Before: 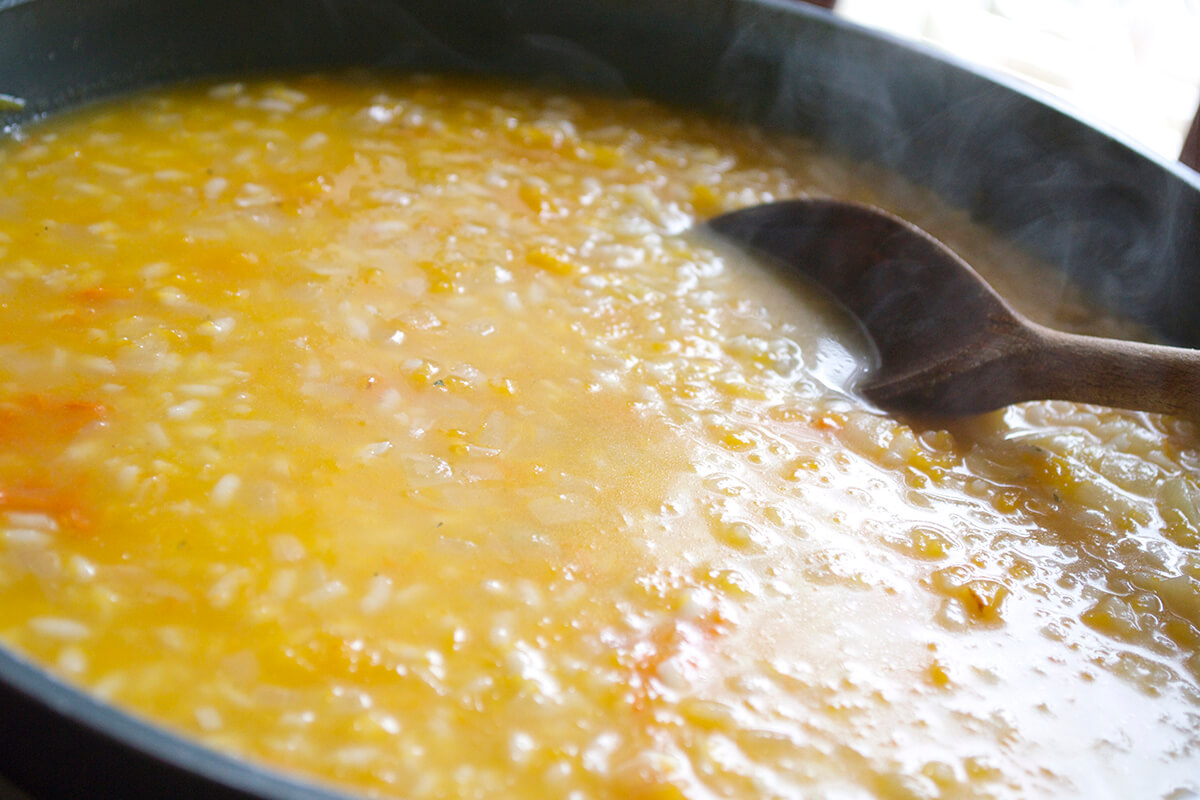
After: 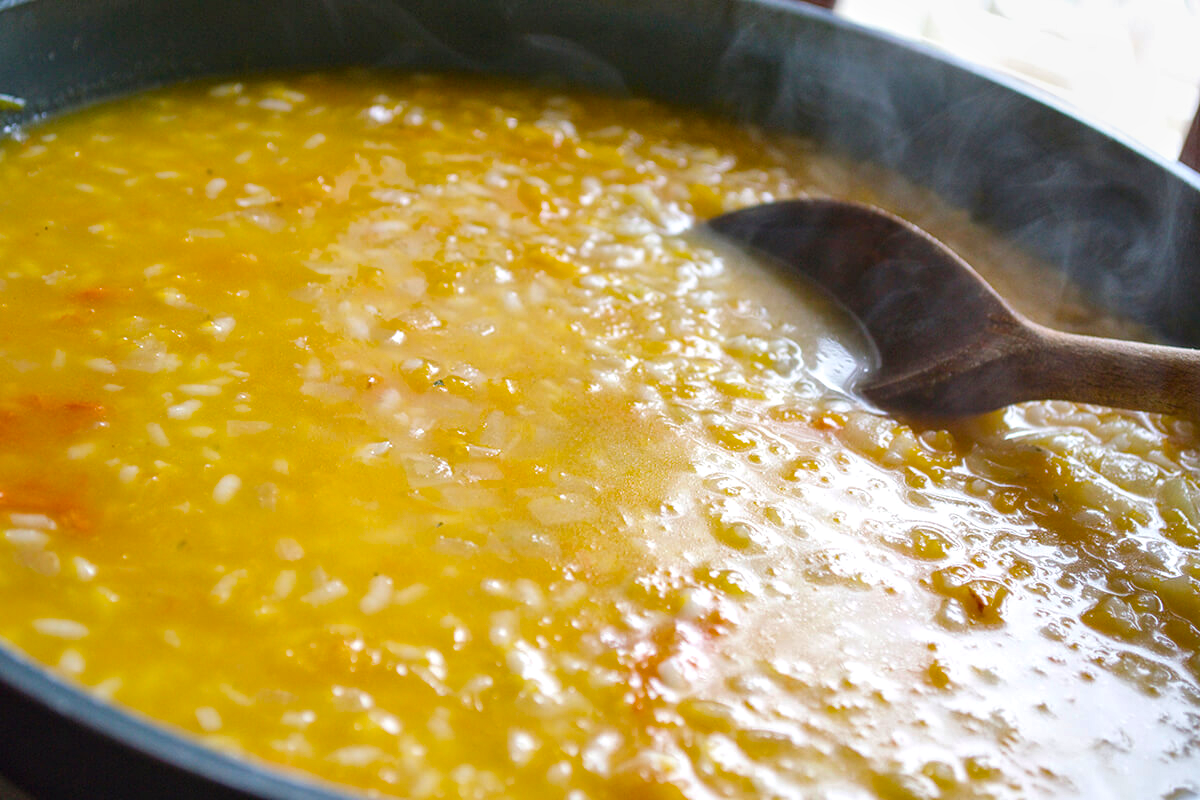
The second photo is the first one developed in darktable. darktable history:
local contrast: on, module defaults
color balance rgb: linear chroma grading › global chroma 8.33%, perceptual saturation grading › global saturation 18.52%, global vibrance 7.87%
shadows and highlights: shadows 49, highlights -41, soften with gaussian
